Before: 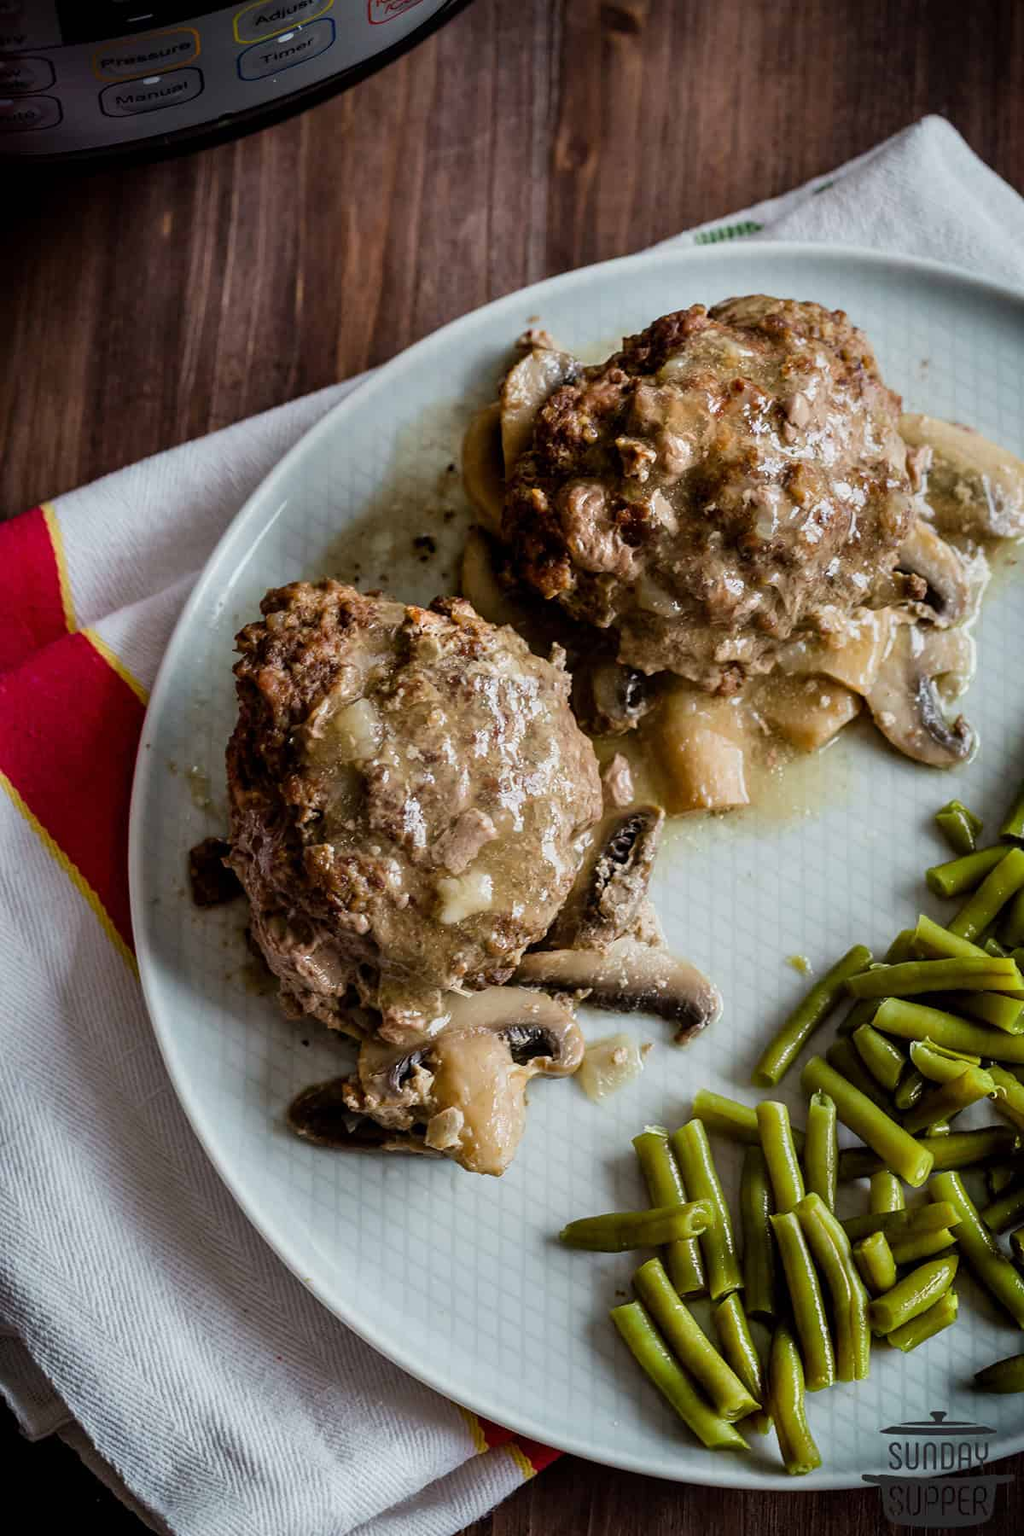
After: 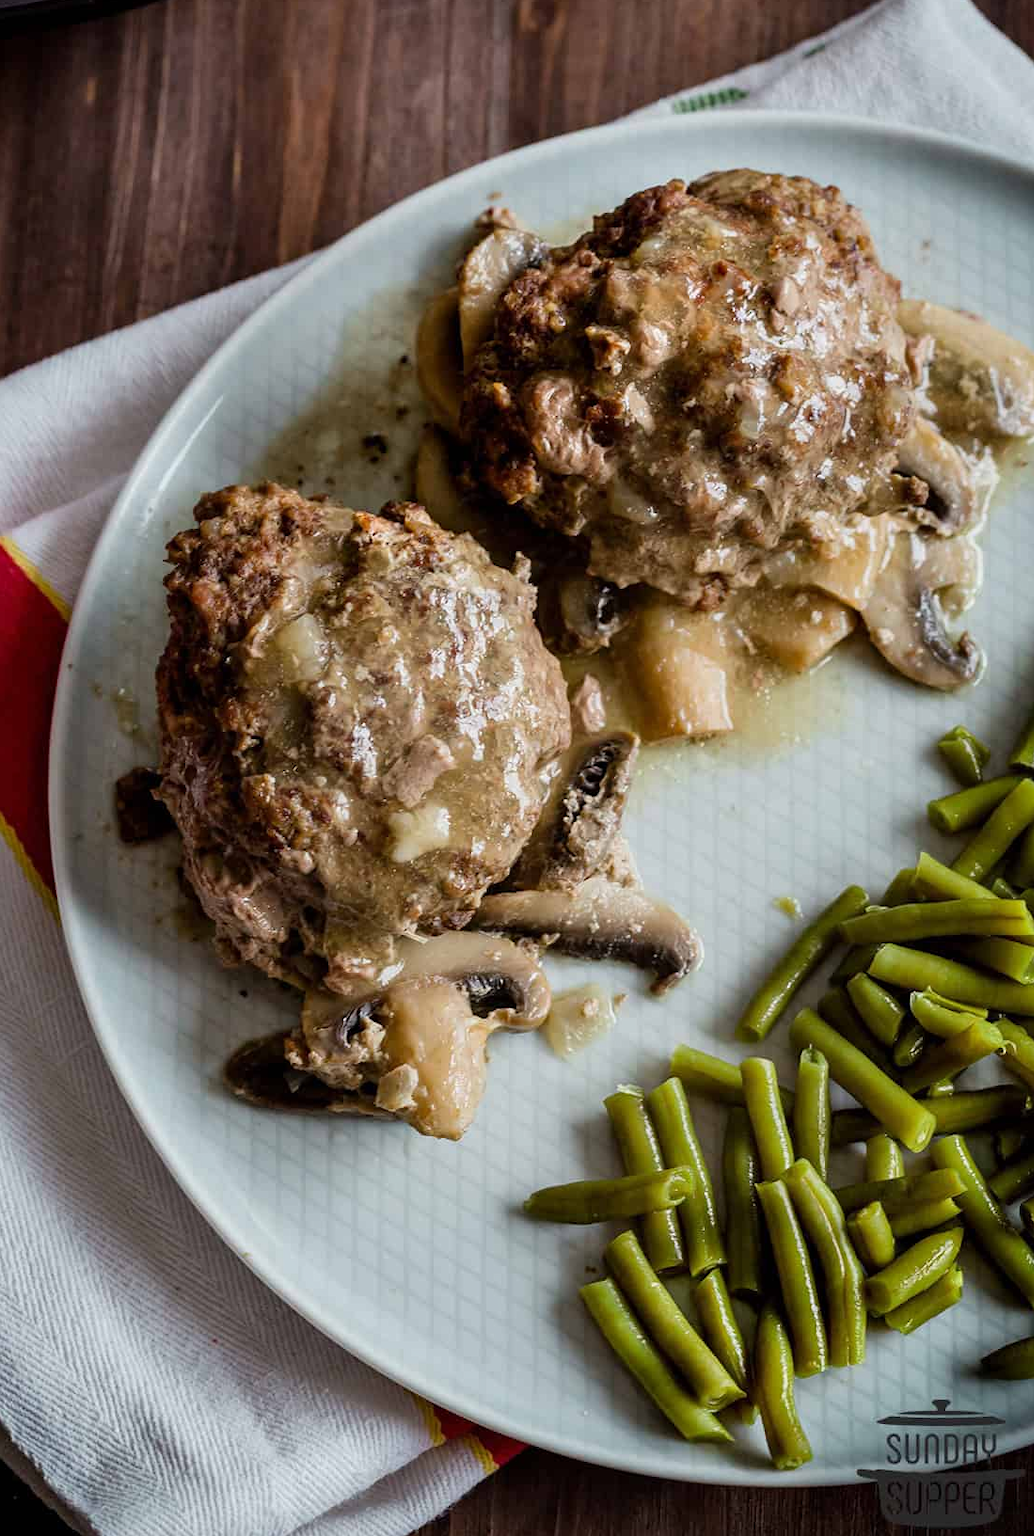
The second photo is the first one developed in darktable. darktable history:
crop and rotate: left 8.262%, top 9.226%
tone equalizer: on, module defaults
